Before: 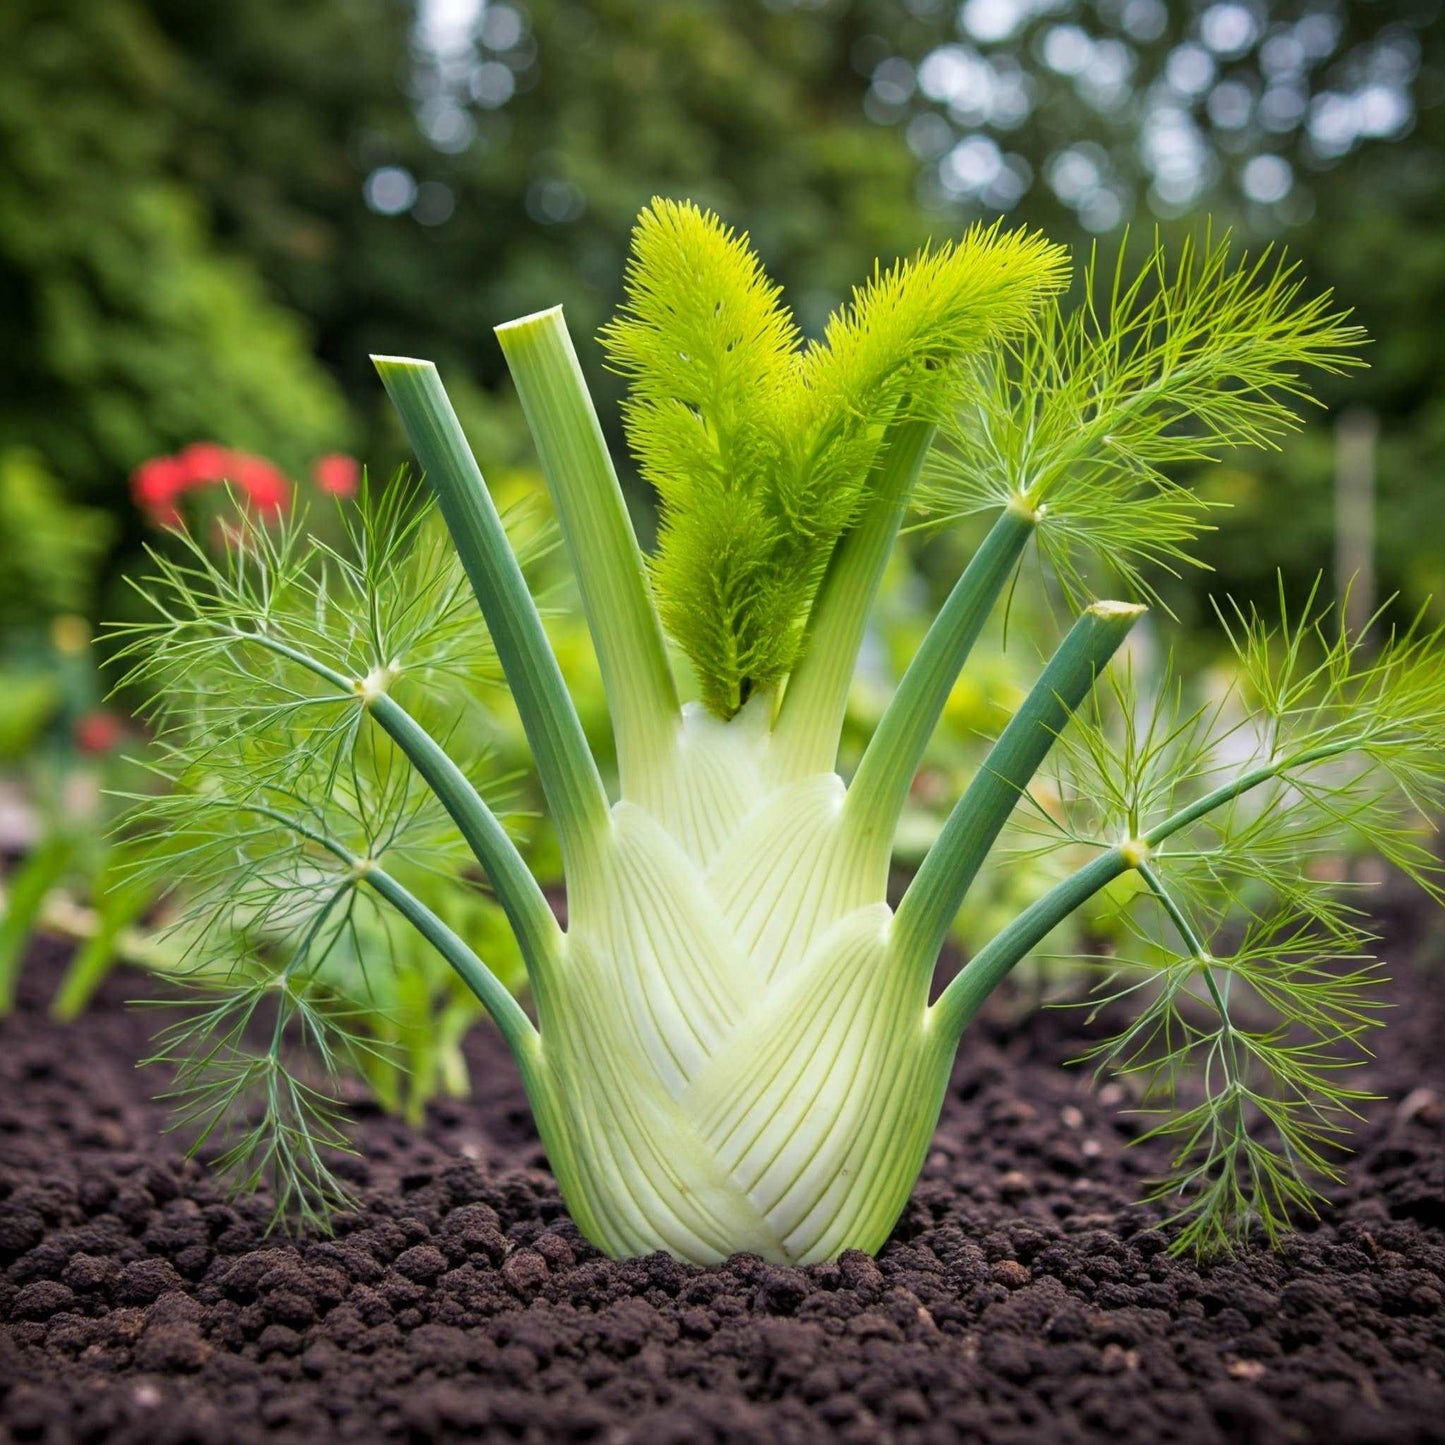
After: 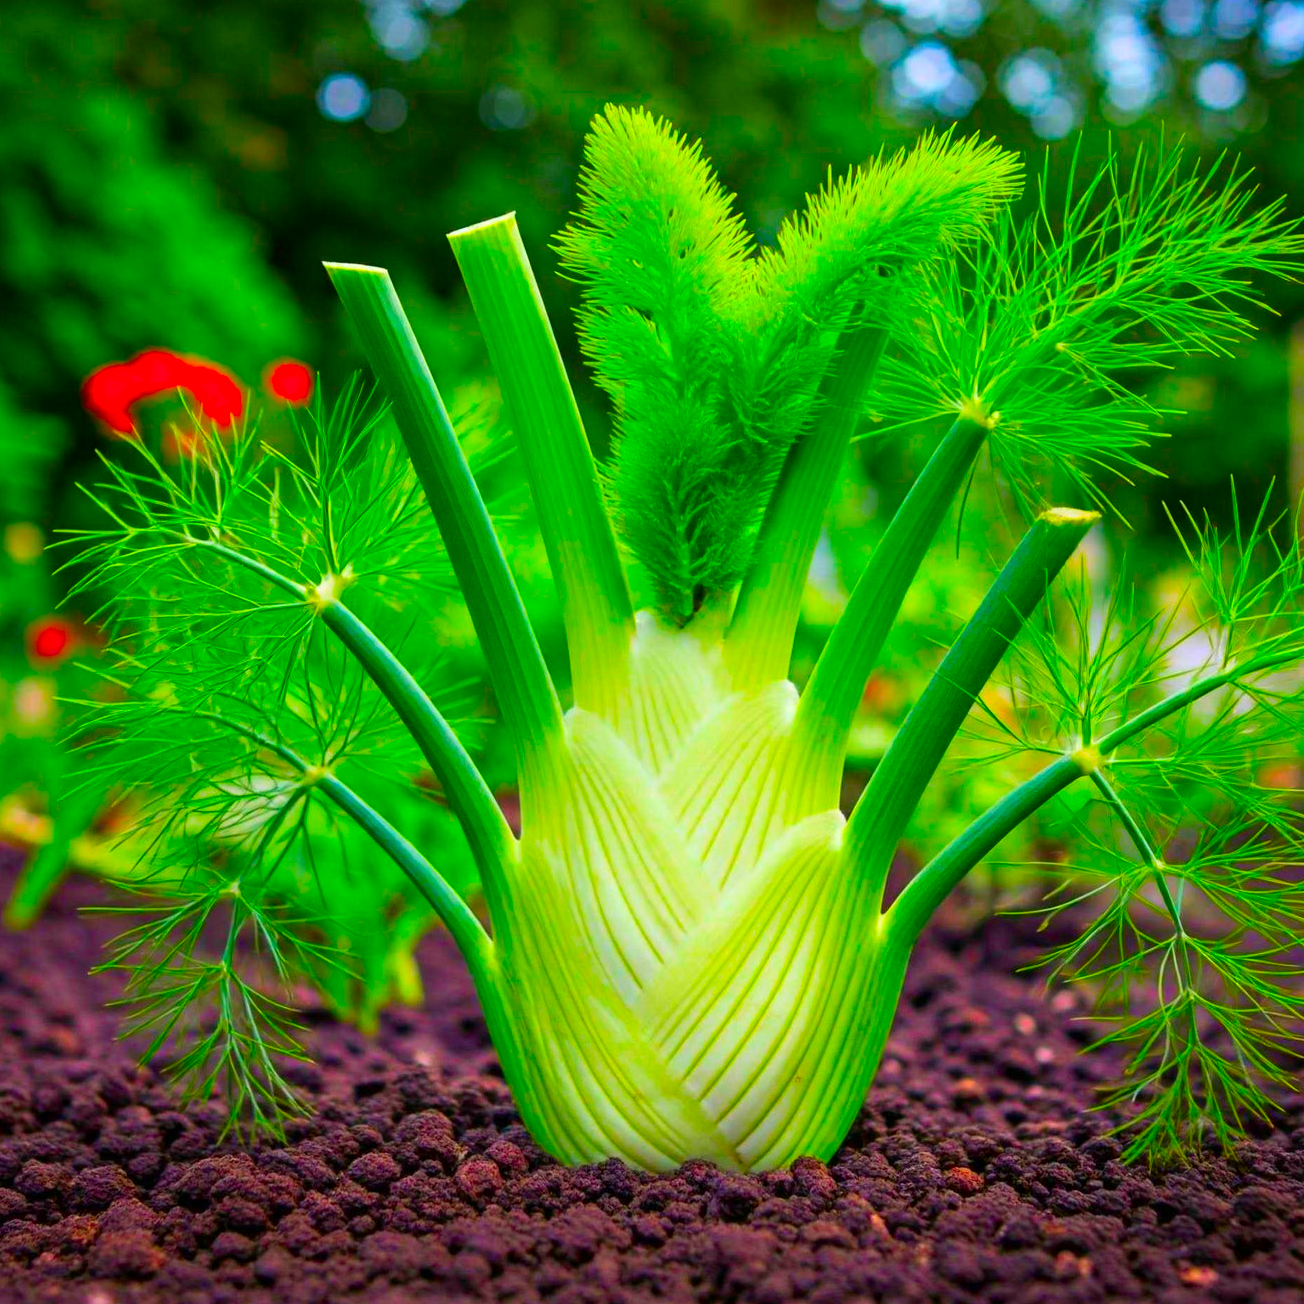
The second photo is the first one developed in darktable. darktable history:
crop: left 3.305%, top 6.436%, right 6.389%, bottom 3.258%
color correction: saturation 3
